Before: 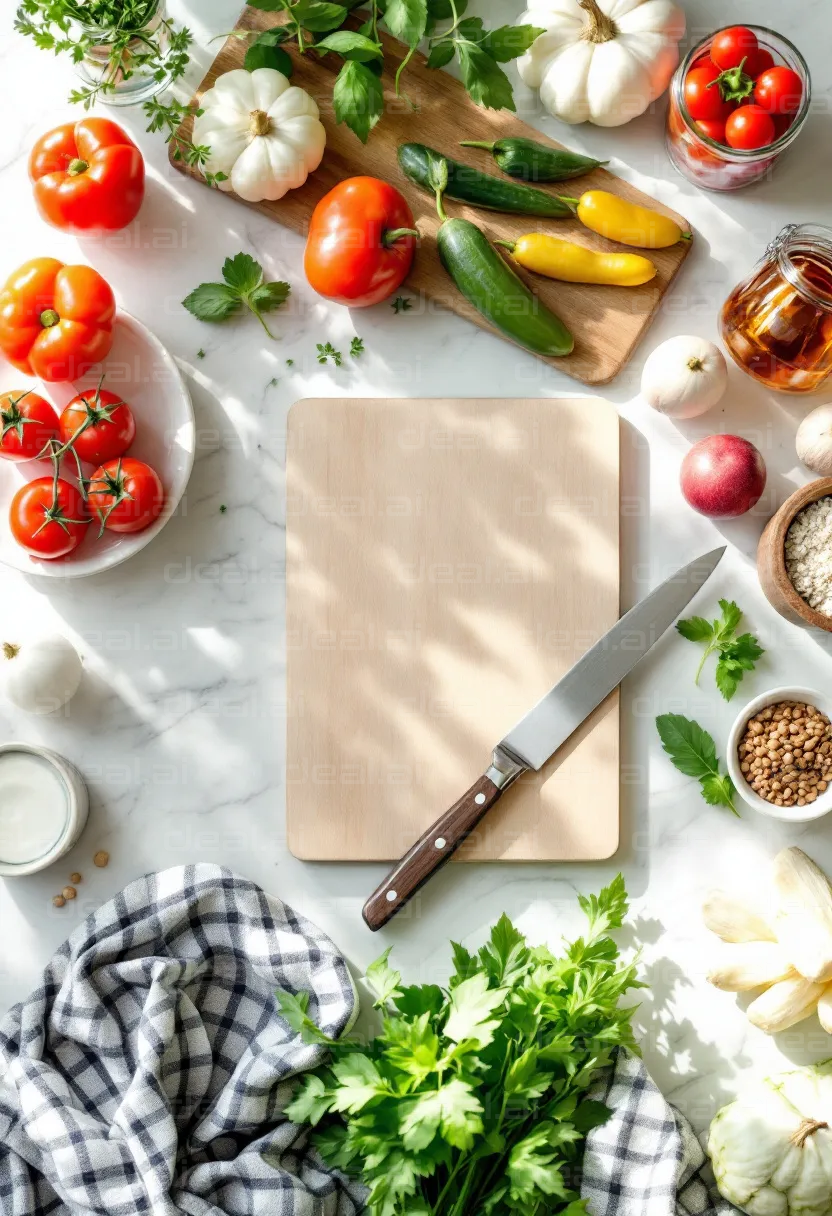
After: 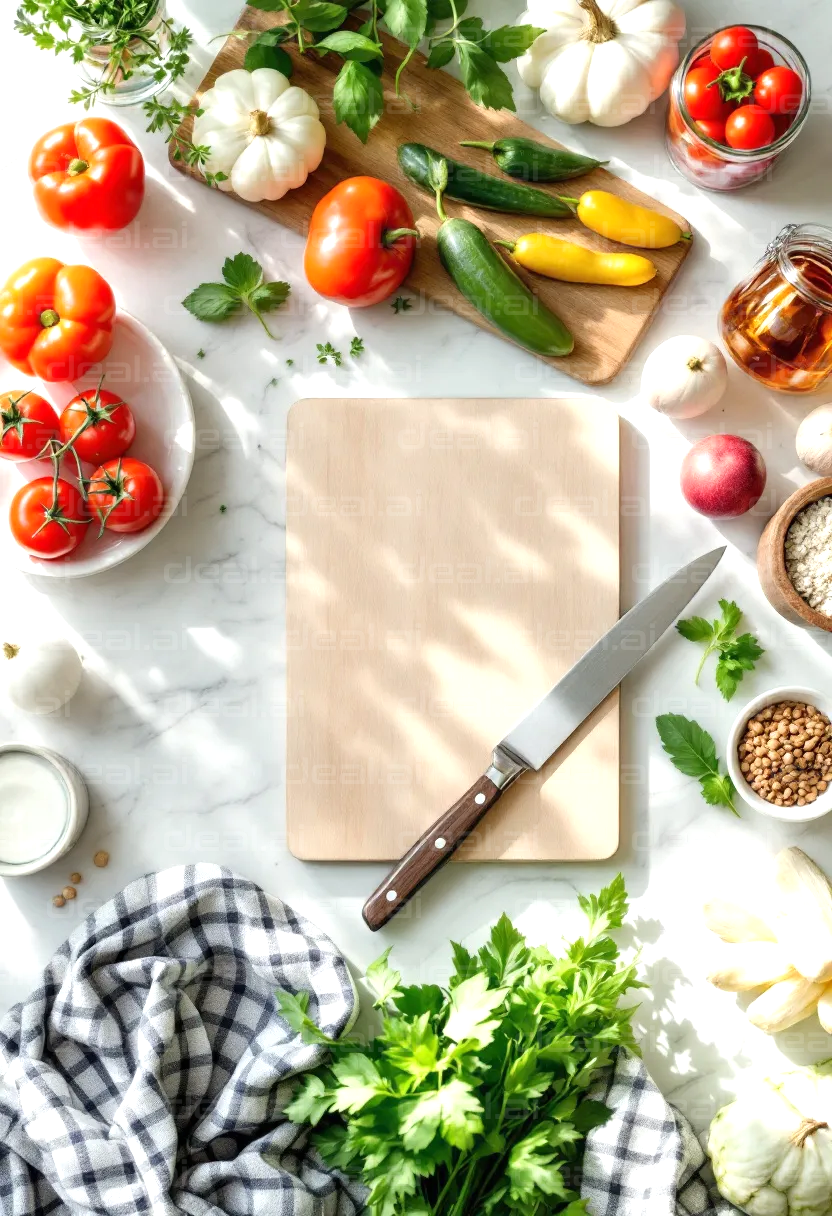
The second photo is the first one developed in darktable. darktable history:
exposure: black level correction 0, exposure 0.3 EV, compensate exposure bias true, compensate highlight preservation false
